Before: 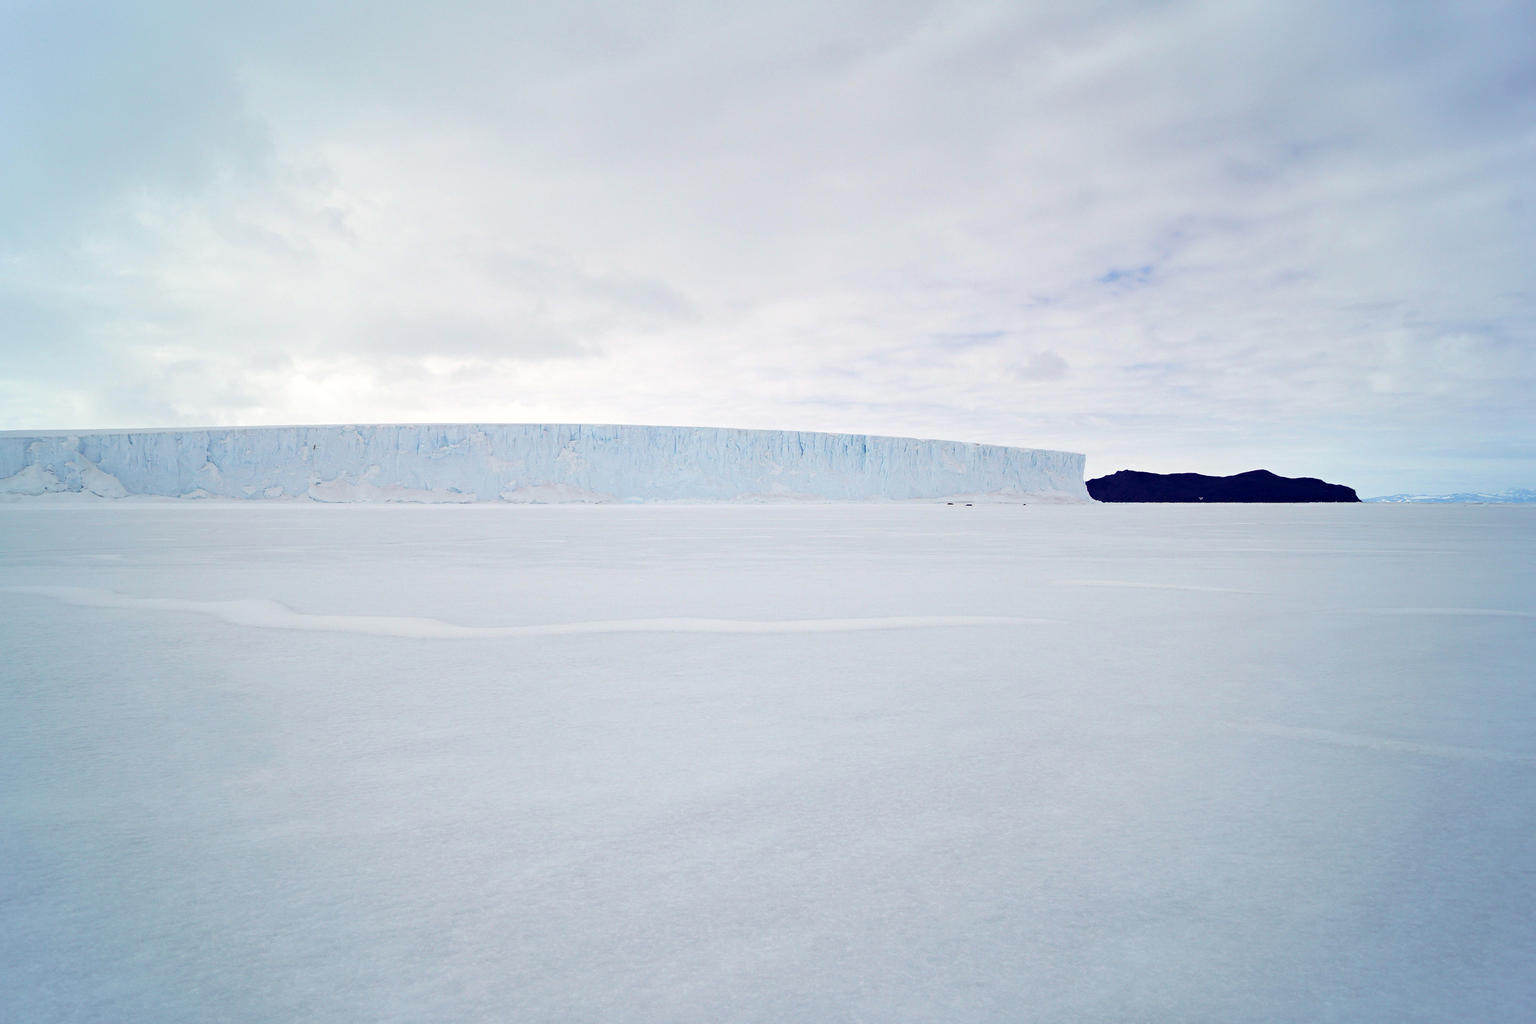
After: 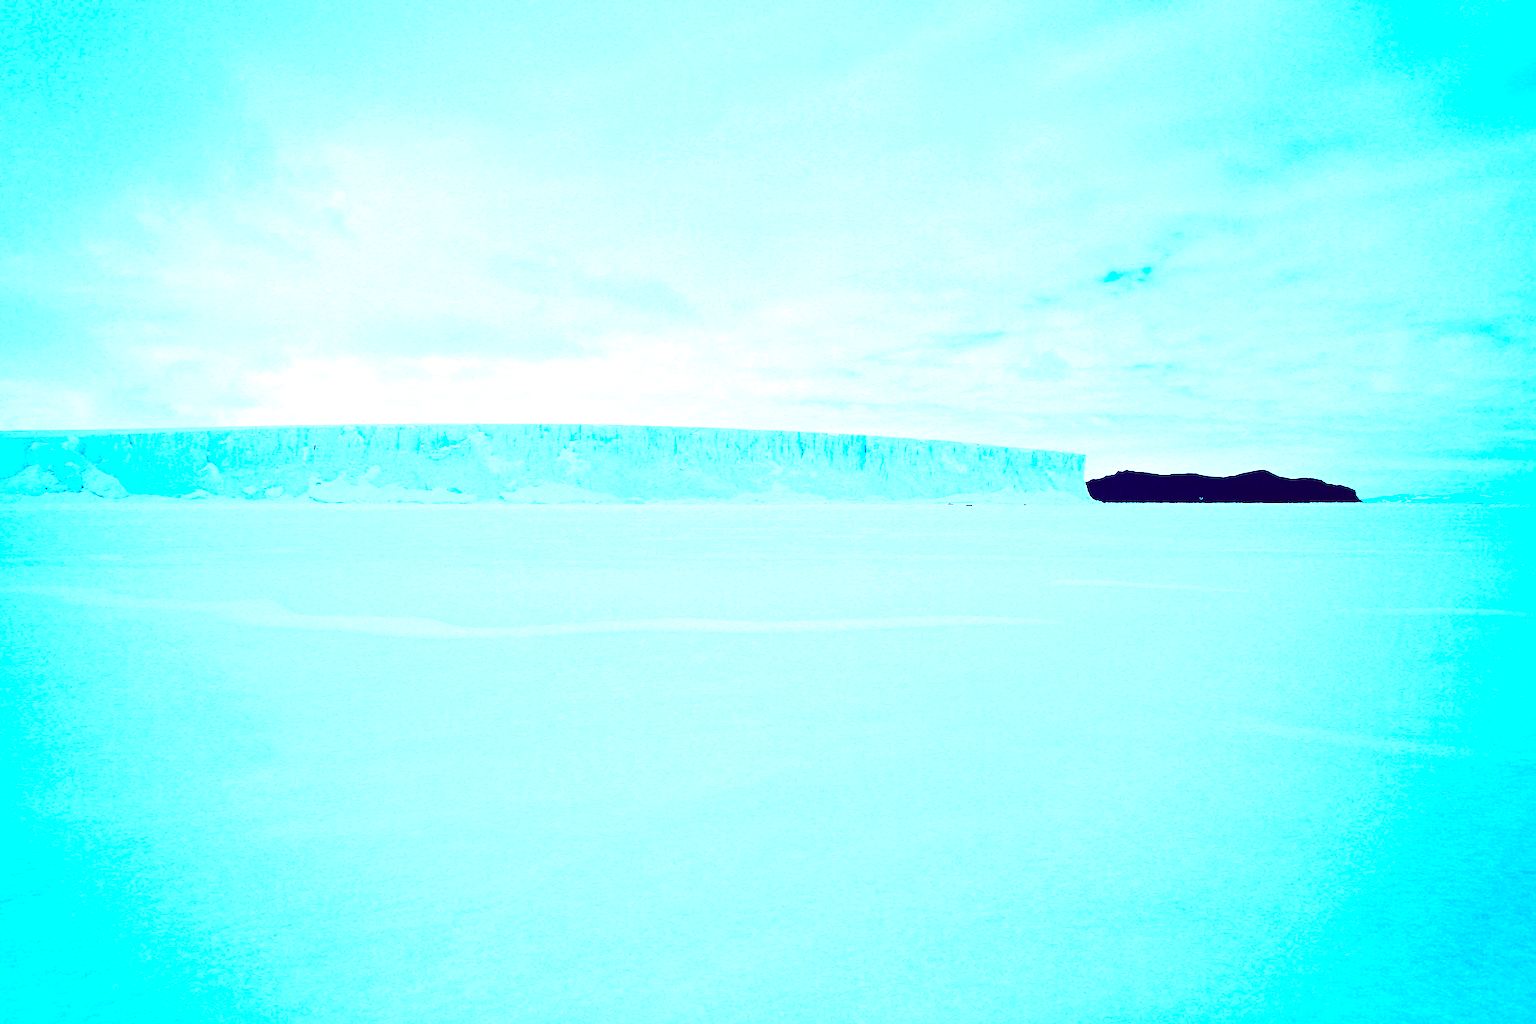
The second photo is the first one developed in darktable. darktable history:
color zones: curves: ch0 [(0.099, 0.624) (0.257, 0.596) (0.384, 0.376) (0.529, 0.492) (0.697, 0.564) (0.768, 0.532) (0.908, 0.644)]; ch1 [(0.112, 0.564) (0.254, 0.612) (0.432, 0.676) (0.592, 0.456) (0.743, 0.684) (0.888, 0.536)]; ch2 [(0.25, 0.5) (0.469, 0.36) (0.75, 0.5)]
exposure: black level correction 0, exposure 1 EV, compensate exposure bias true, compensate highlight preservation false
color balance rgb: power › luminance -7.658%, power › chroma 1.116%, power › hue 217.8°, global offset › chroma 0.285%, global offset › hue 317.53°, perceptual saturation grading › global saturation 20%, perceptual saturation grading › highlights -25.391%, perceptual saturation grading › shadows 49.952%, global vibrance 16.242%, saturation formula JzAzBz (2021)
color calibration: illuminant as shot in camera, x 0.379, y 0.398, temperature 4143.54 K
color correction: highlights a* -9.87, highlights b* -21.87
tone equalizer: edges refinement/feathering 500, mask exposure compensation -1.57 EV, preserve details no
local contrast: highlights 106%, shadows 97%, detail 119%, midtone range 0.2
